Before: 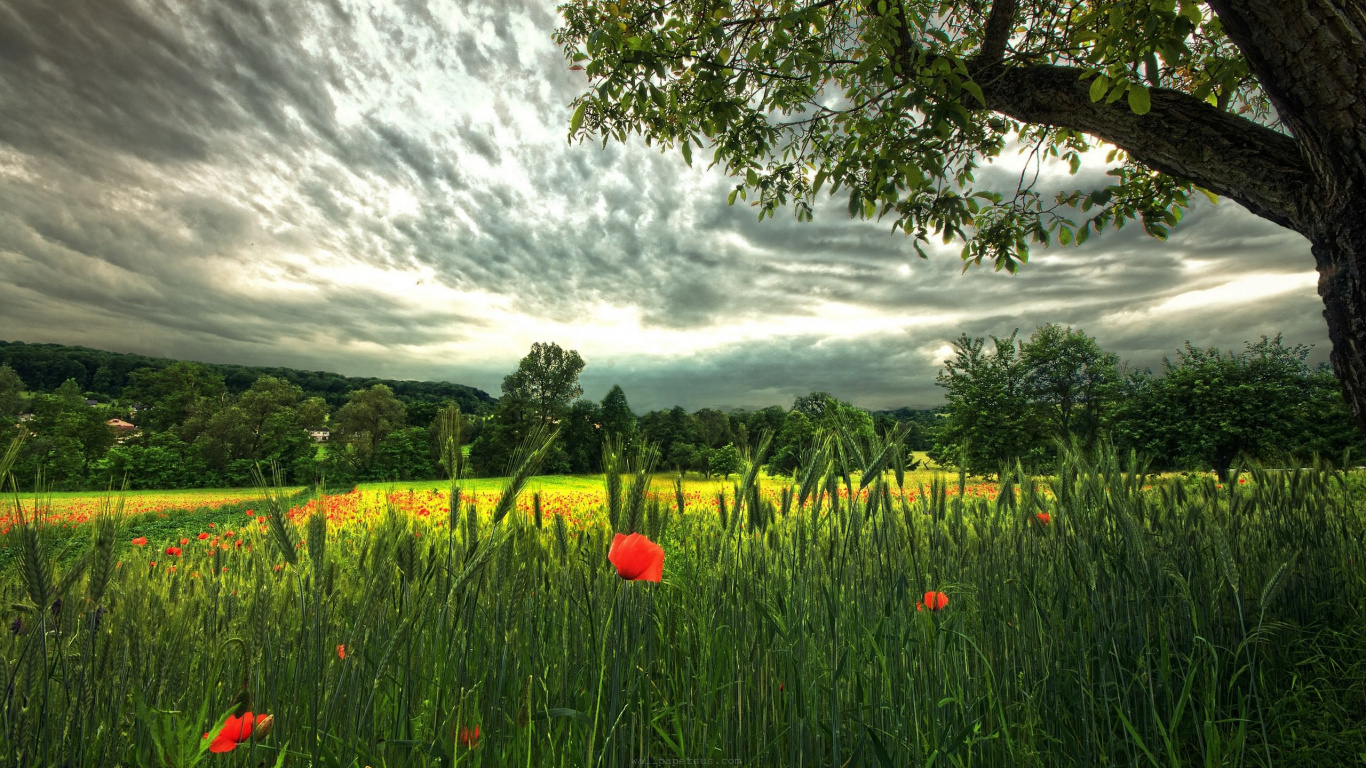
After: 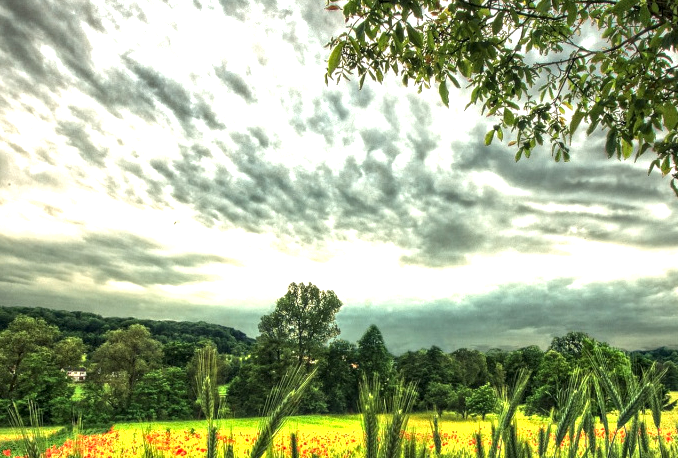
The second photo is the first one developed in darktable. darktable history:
exposure: black level correction 0, exposure 0.593 EV, compensate highlight preservation false
shadows and highlights: shadows 2.21, highlights -18.41, soften with gaussian
local contrast: highlights 62%, detail 143%, midtone range 0.43
crop: left 17.833%, top 7.876%, right 32.462%, bottom 32.384%
